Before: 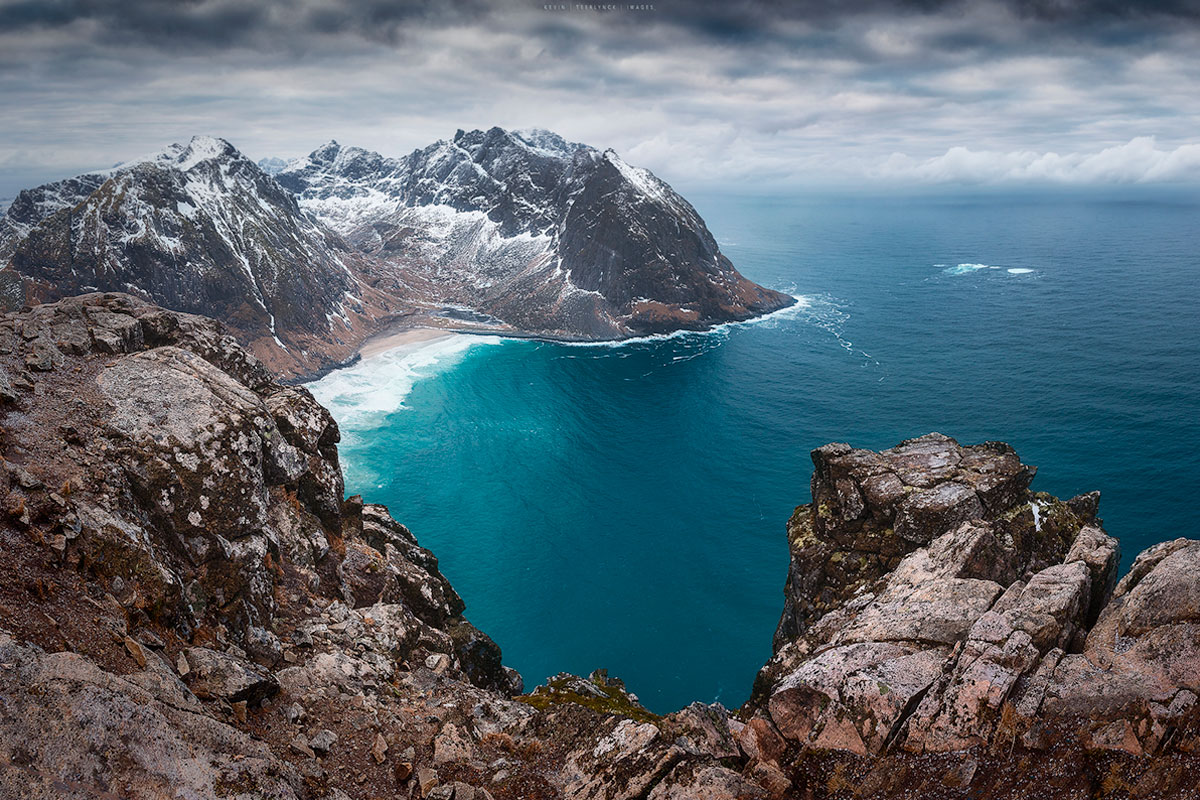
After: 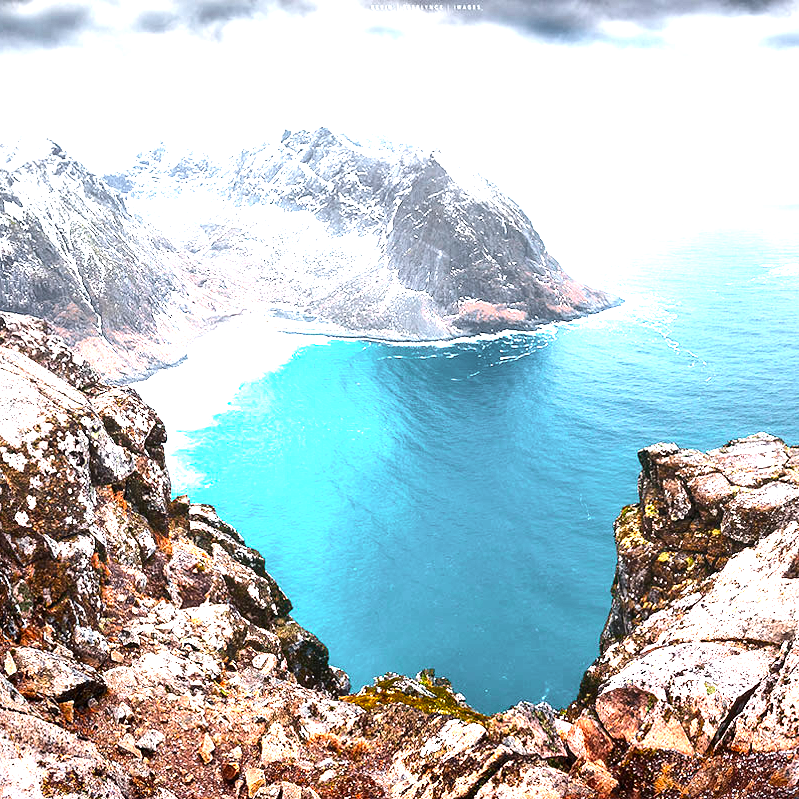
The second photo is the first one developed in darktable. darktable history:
color zones: curves: ch1 [(0.25, 0.61) (0.75, 0.248)]
contrast equalizer: y [[0.5, 0.488, 0.462, 0.461, 0.491, 0.5], [0.5 ×6], [0.5 ×6], [0 ×6], [0 ×6]], mix -0.21
crop and rotate: left 14.5%, right 18.888%
tone equalizer: -8 EV -0.742 EV, -7 EV -0.712 EV, -6 EV -0.604 EV, -5 EV -0.419 EV, -3 EV 0.375 EV, -2 EV 0.6 EV, -1 EV 0.7 EV, +0 EV 0.77 EV, edges refinement/feathering 500, mask exposure compensation -1.57 EV, preserve details no
exposure: exposure 2.029 EV, compensate exposure bias true, compensate highlight preservation false
contrast brightness saturation: contrast 0.091, saturation 0.282
color balance rgb: perceptual saturation grading › global saturation 0.13%, global vibrance 10.893%
